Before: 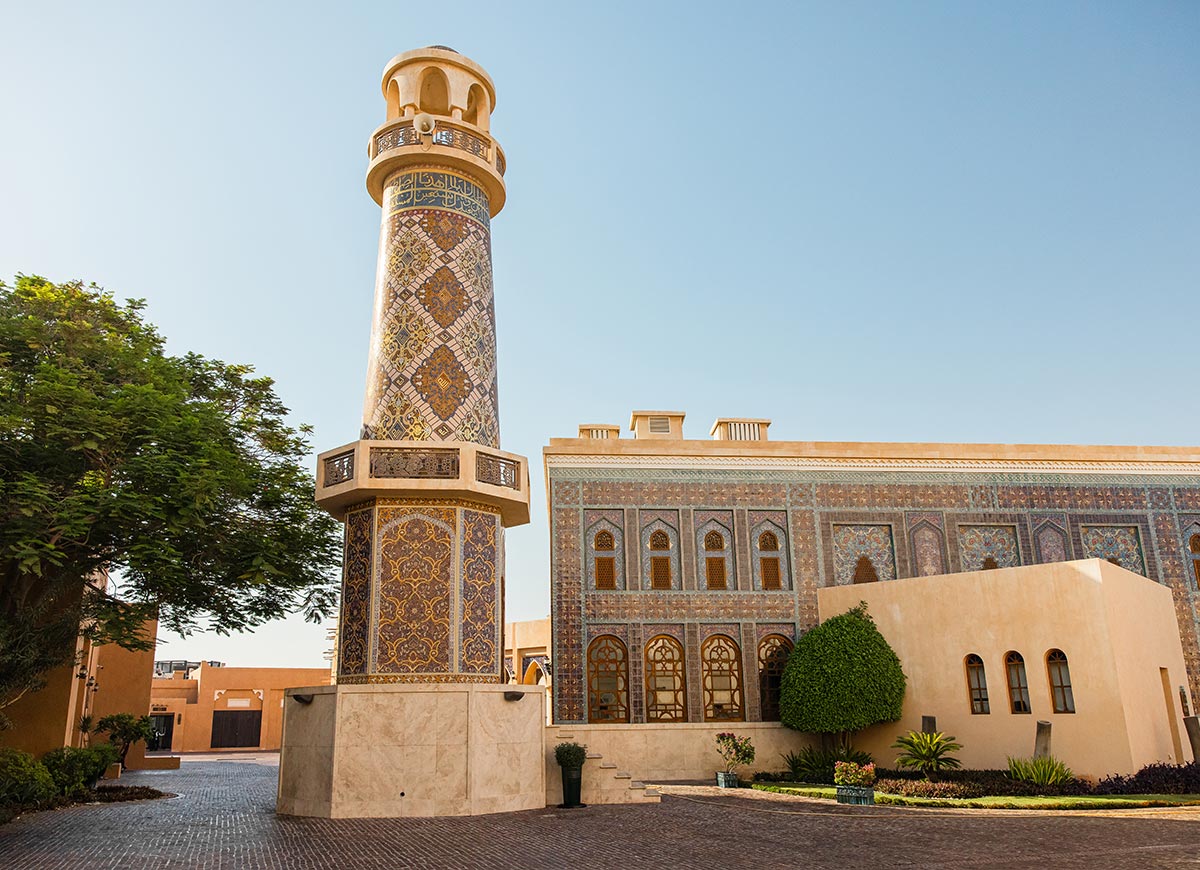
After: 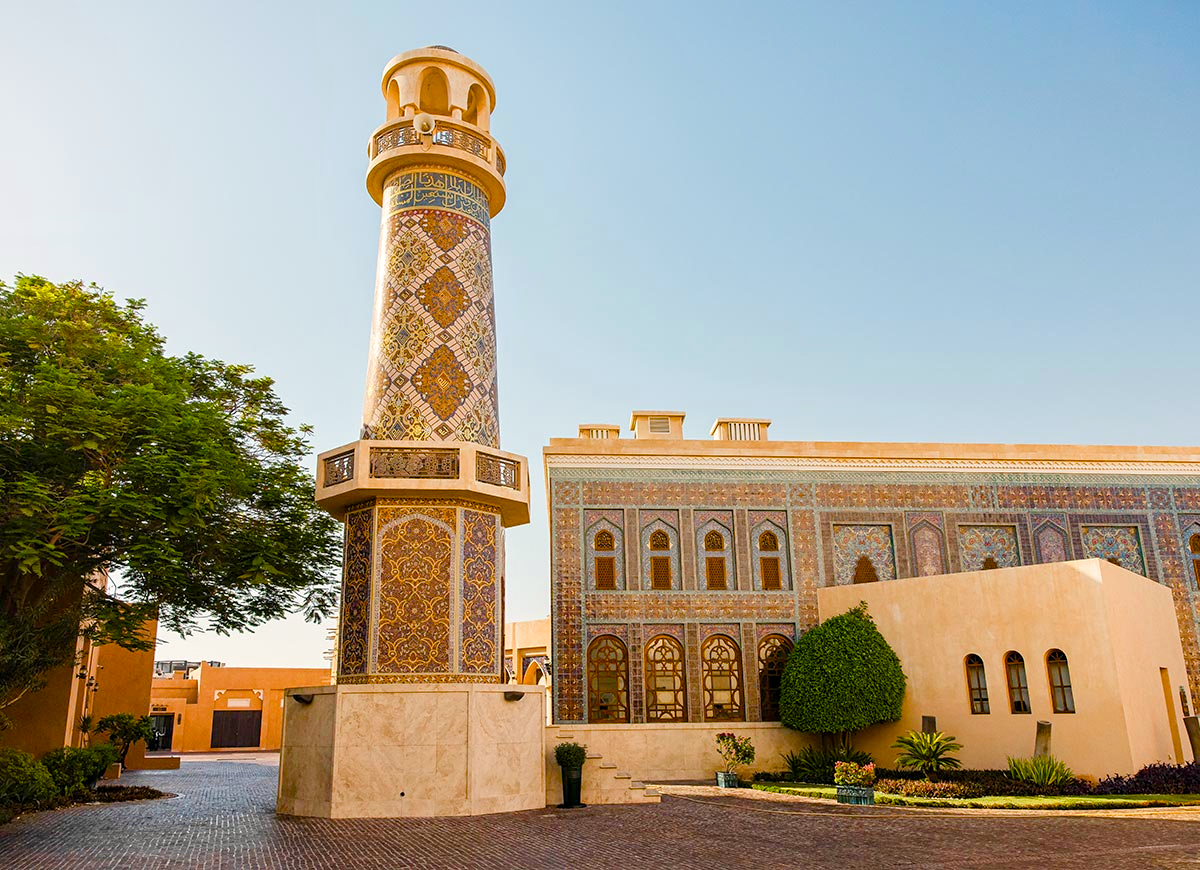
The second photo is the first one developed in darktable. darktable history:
contrast equalizer: y [[0.6 ×6], [0.55 ×6], [0 ×6], [0 ×6], [0 ×6]], mix 0.13
color balance rgb: highlights gain › chroma 1.011%, highlights gain › hue 60.15°, perceptual saturation grading › global saturation 20%, perceptual saturation grading › highlights -25.753%, perceptual saturation grading › shadows 49.743%, perceptual brilliance grading › mid-tones 9.041%, perceptual brilliance grading › shadows 15.493%, global vibrance 18.661%
